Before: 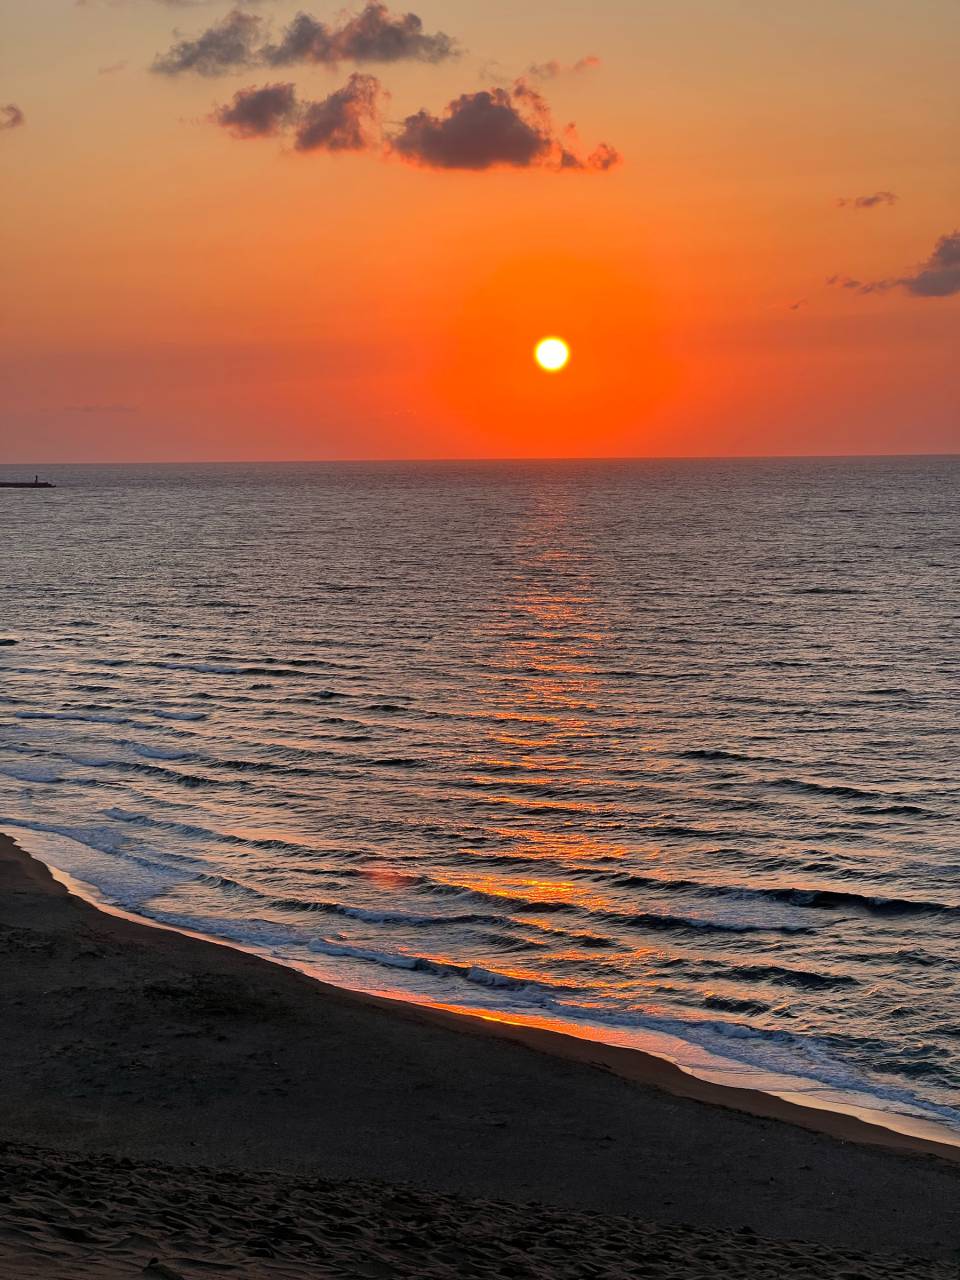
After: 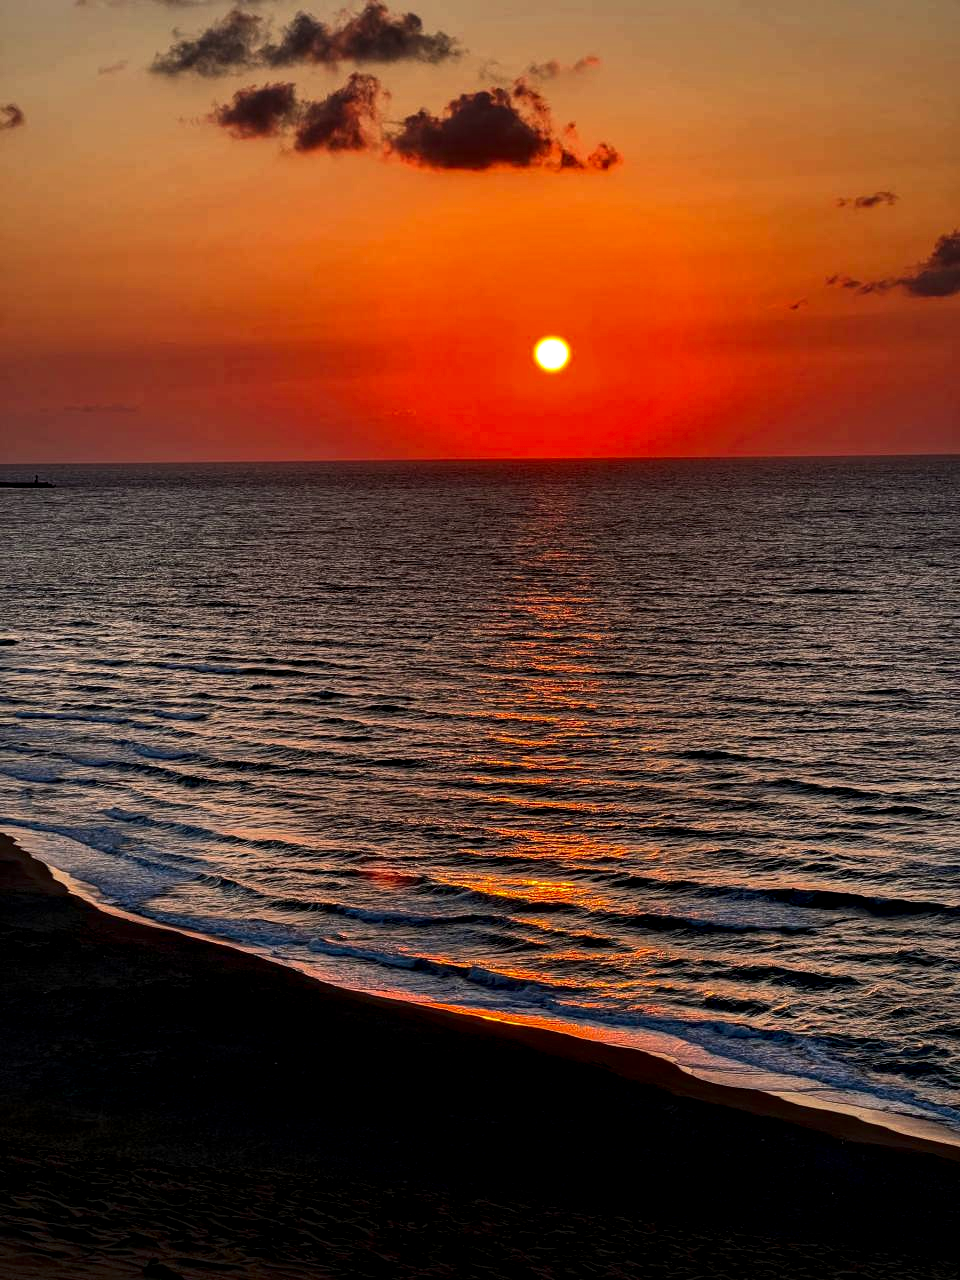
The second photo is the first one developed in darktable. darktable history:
contrast brightness saturation: contrast 0.13, brightness -0.24, saturation 0.14
local contrast: detail 150%
